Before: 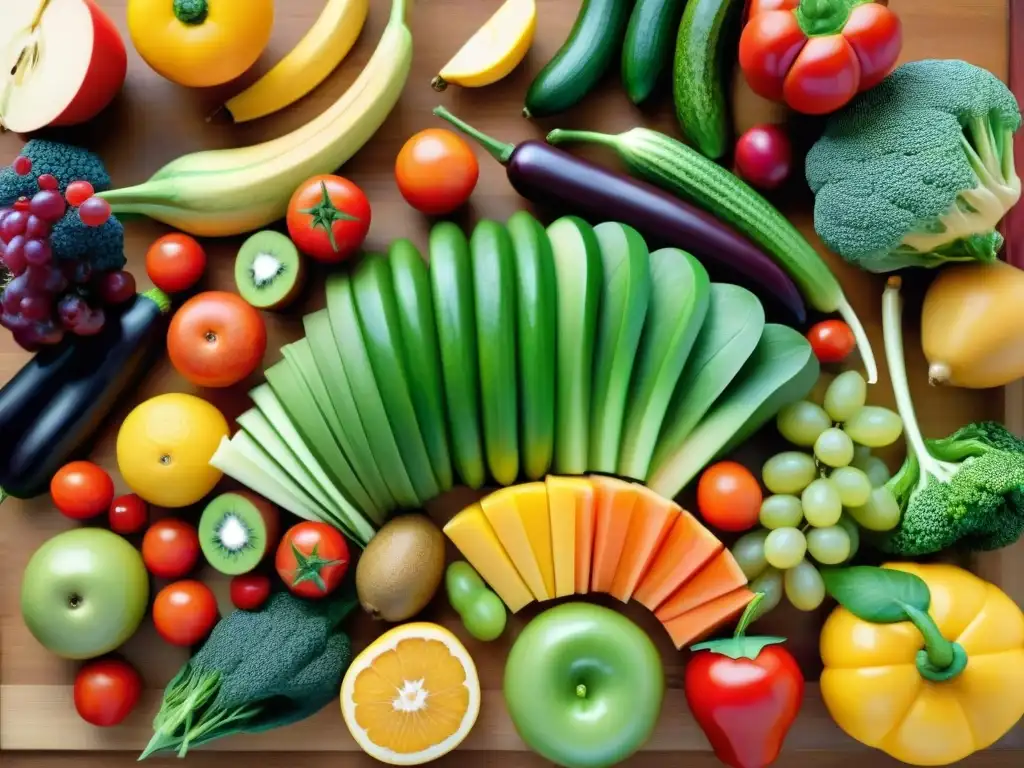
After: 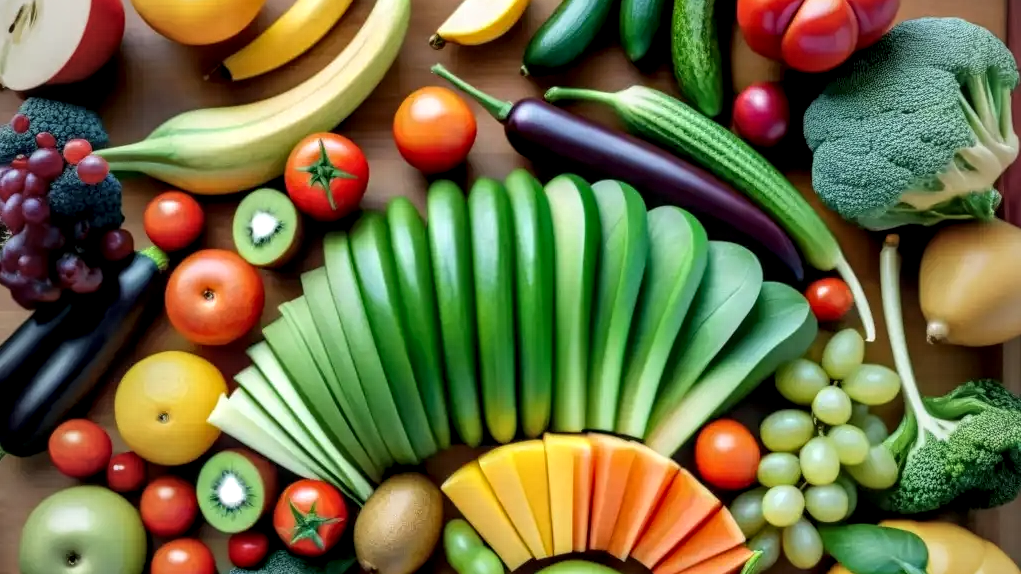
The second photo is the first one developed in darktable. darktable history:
crop: left 0.282%, top 5.488%, bottom 19.727%
local contrast: highlights 26%, detail 150%
vignetting: fall-off start 96.32%, fall-off radius 101.2%, brightness -0.462, saturation -0.301, width/height ratio 0.614
